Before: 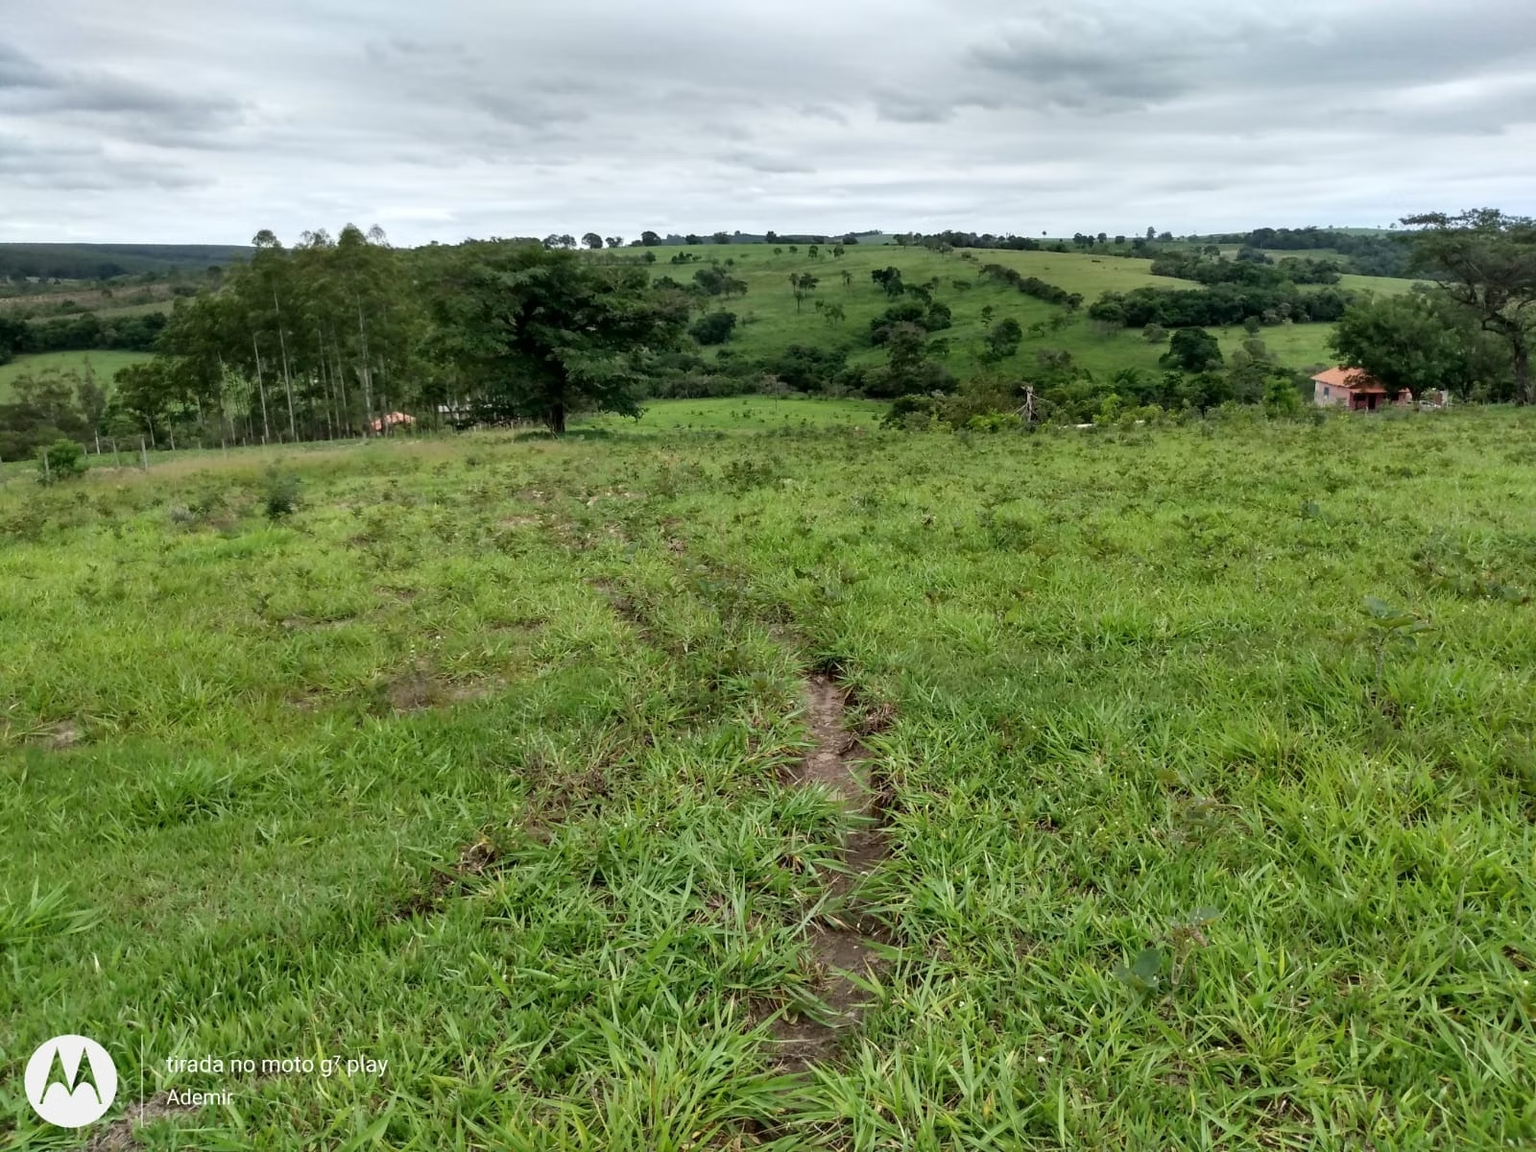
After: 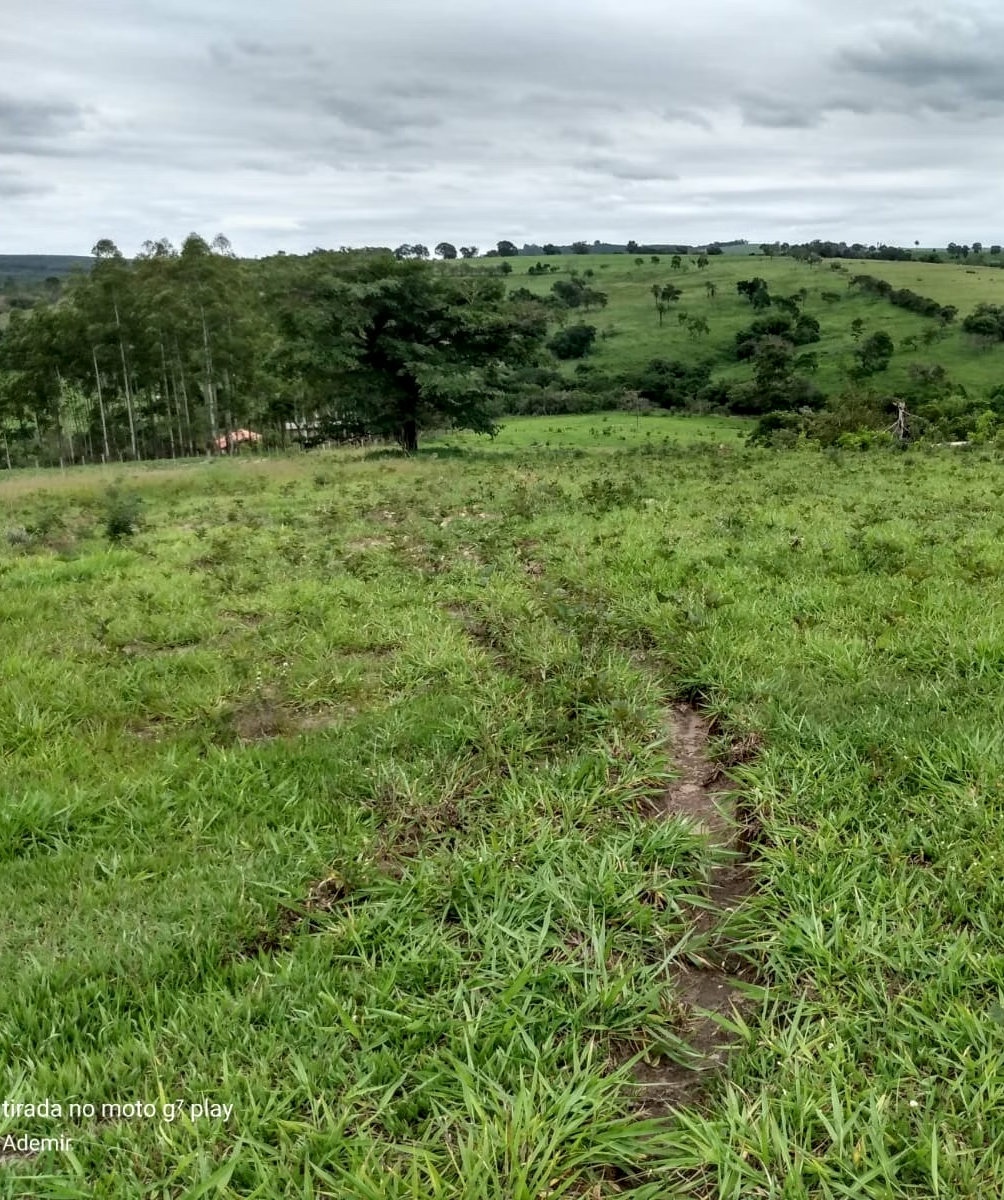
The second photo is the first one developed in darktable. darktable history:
crop: left 10.693%, right 26.511%
local contrast: on, module defaults
